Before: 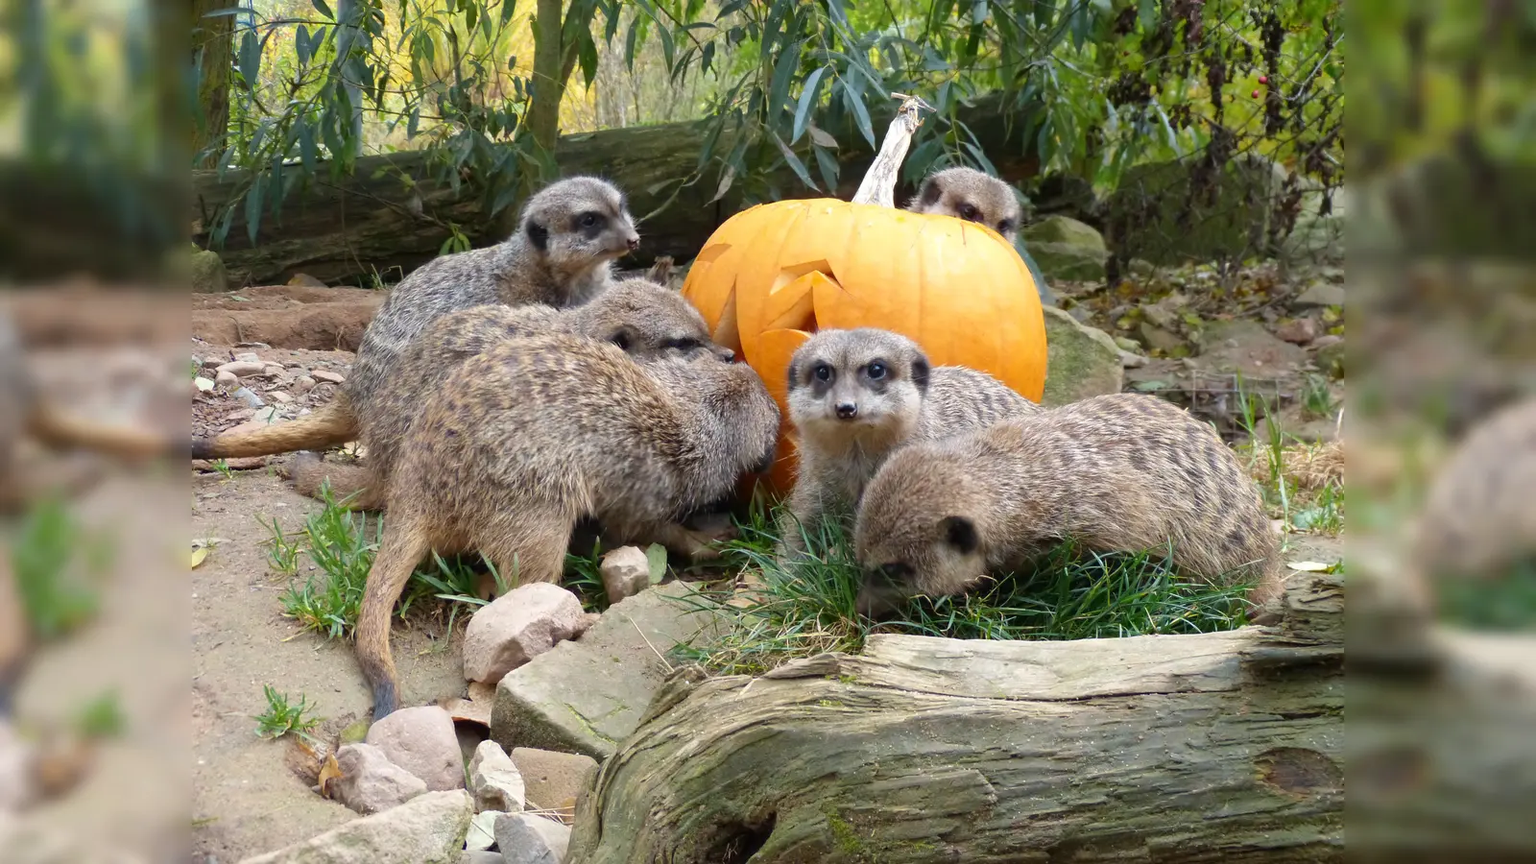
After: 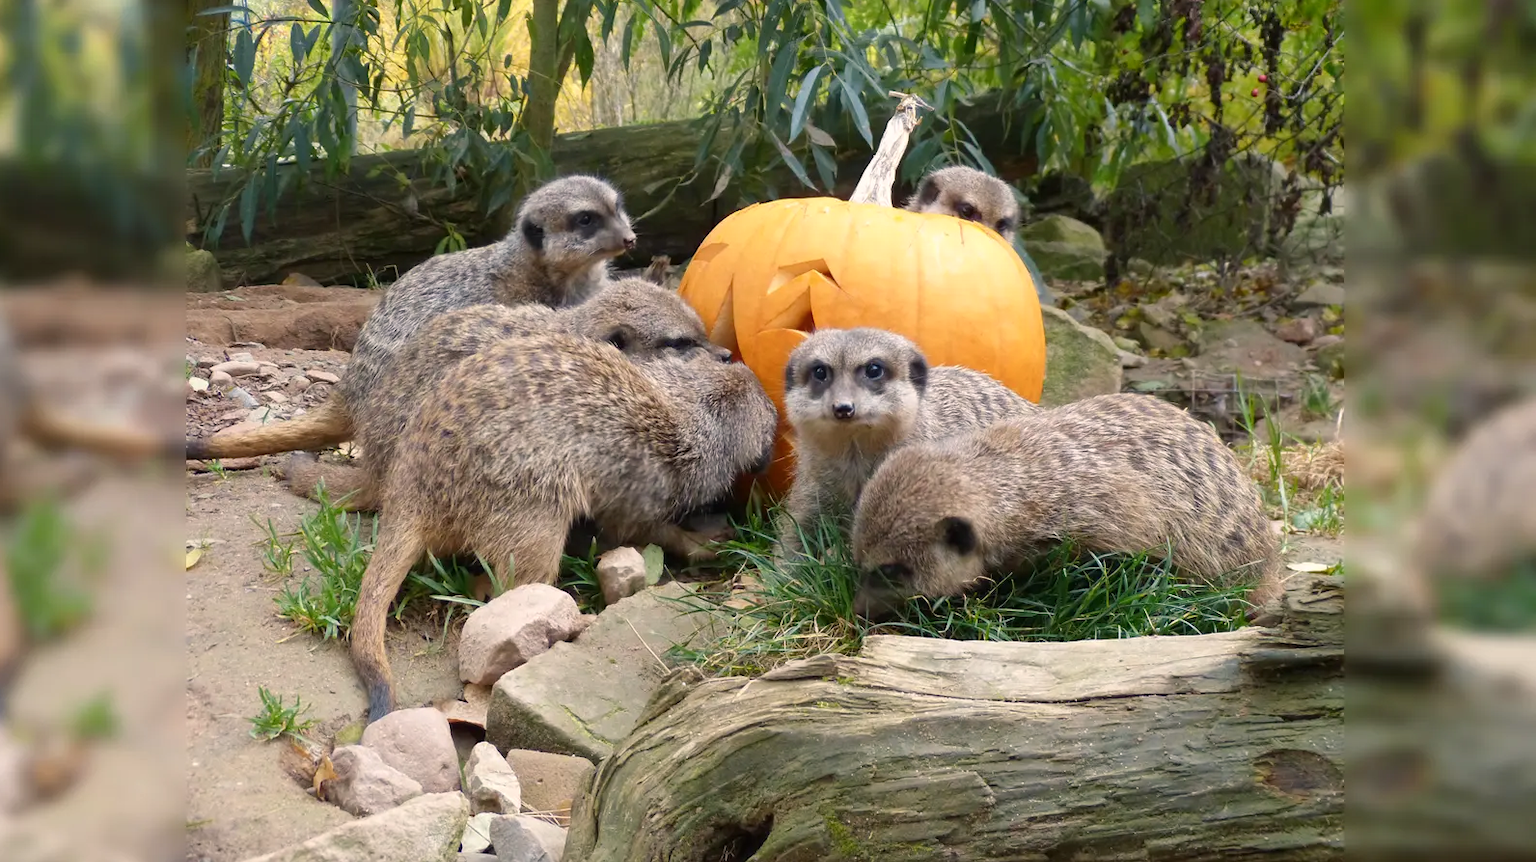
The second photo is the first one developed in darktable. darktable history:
color balance rgb: highlights gain › chroma 1.716%, highlights gain › hue 56.37°, linear chroma grading › global chroma 0.503%, perceptual saturation grading › global saturation -2.056%, perceptual saturation grading › highlights -7.554%, perceptual saturation grading › mid-tones 7.533%, perceptual saturation grading › shadows 5.101%
crop and rotate: left 0.498%, top 0.294%, bottom 0.35%
